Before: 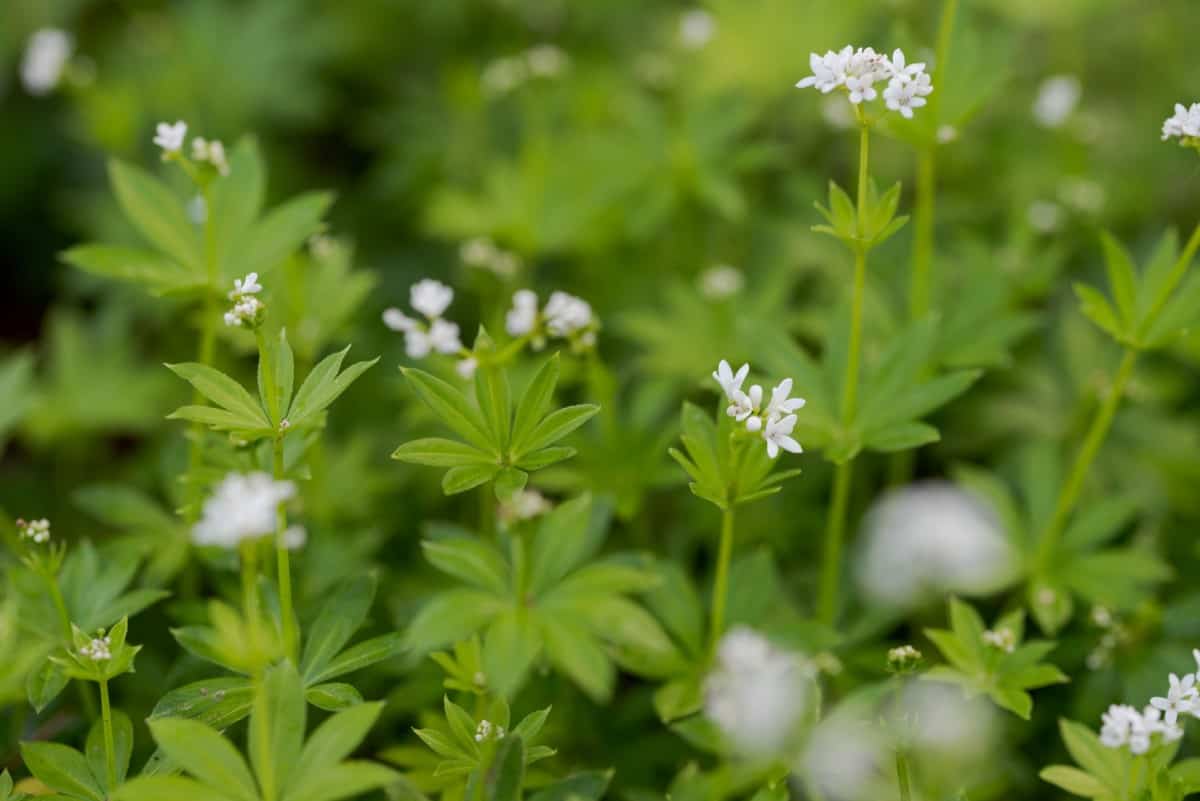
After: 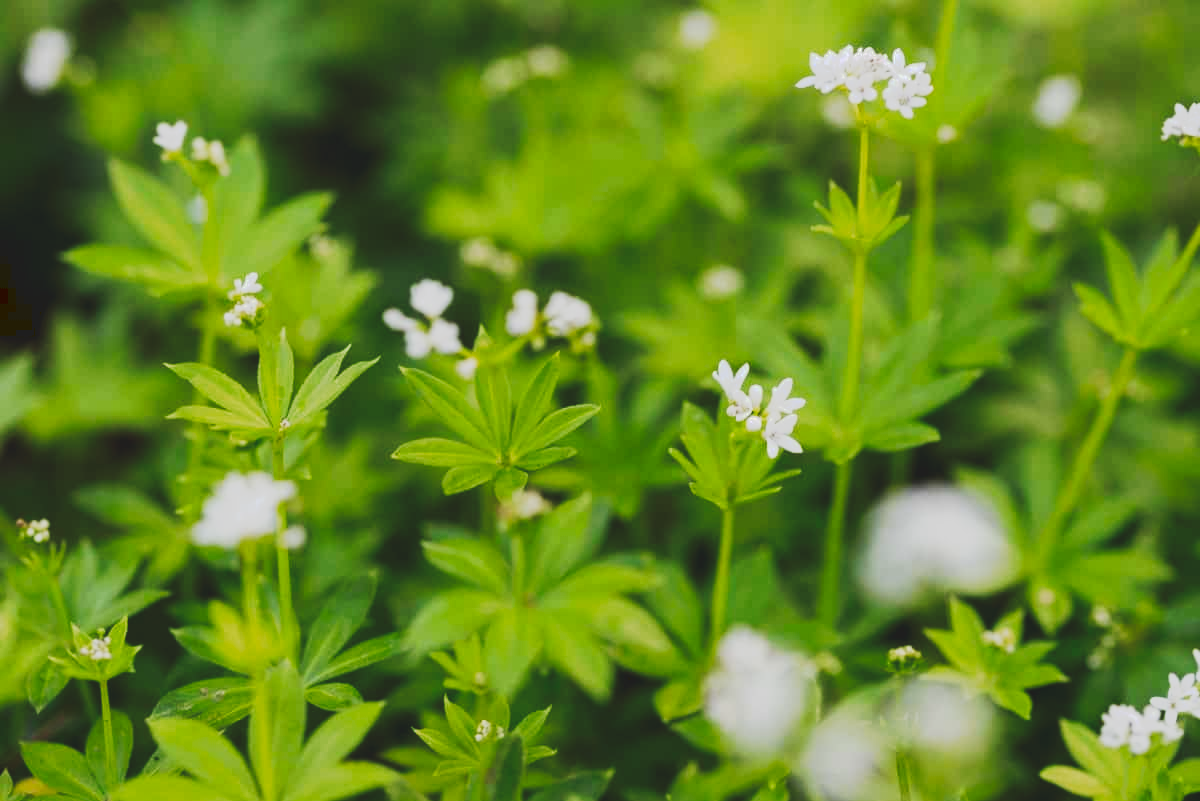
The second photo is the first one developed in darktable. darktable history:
tone equalizer: on, module defaults
tone curve: curves: ch0 [(0, 0) (0.003, 0.108) (0.011, 0.113) (0.025, 0.113) (0.044, 0.121) (0.069, 0.132) (0.1, 0.145) (0.136, 0.158) (0.177, 0.182) (0.224, 0.215) (0.277, 0.27) (0.335, 0.341) (0.399, 0.424) (0.468, 0.528) (0.543, 0.622) (0.623, 0.721) (0.709, 0.79) (0.801, 0.846) (0.898, 0.871) (1, 1)], preserve colors none
